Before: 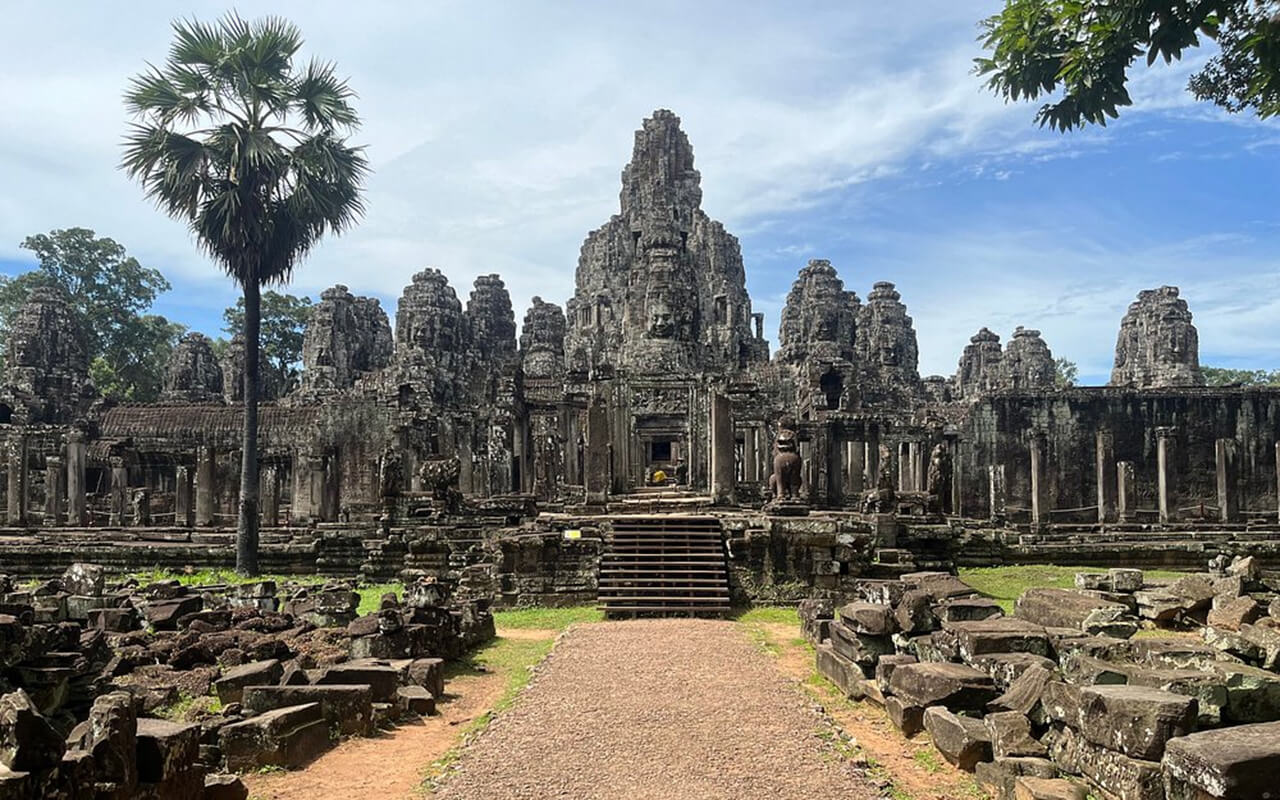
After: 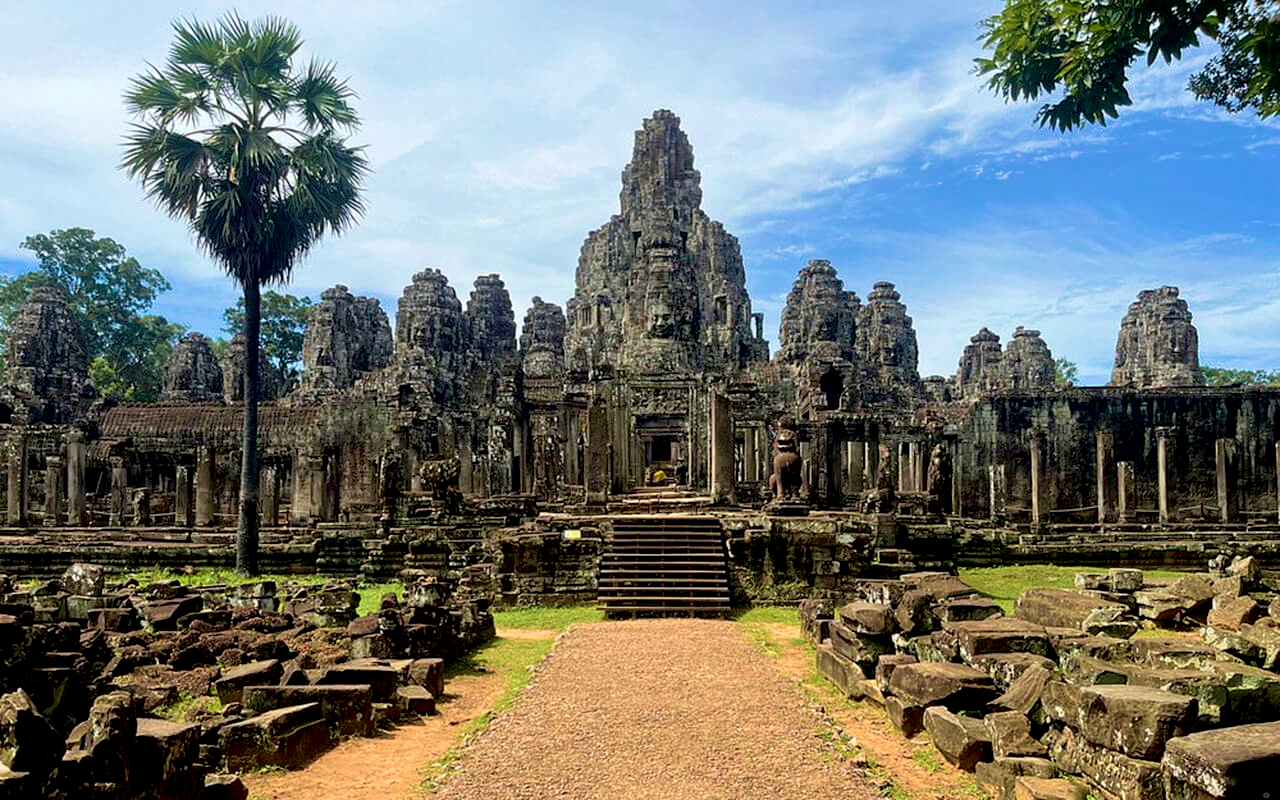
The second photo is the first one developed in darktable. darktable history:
velvia: strength 73.97%
tone equalizer: edges refinement/feathering 500, mask exposure compensation -1.57 EV, preserve details no
exposure: black level correction 0.013, compensate highlight preservation false
